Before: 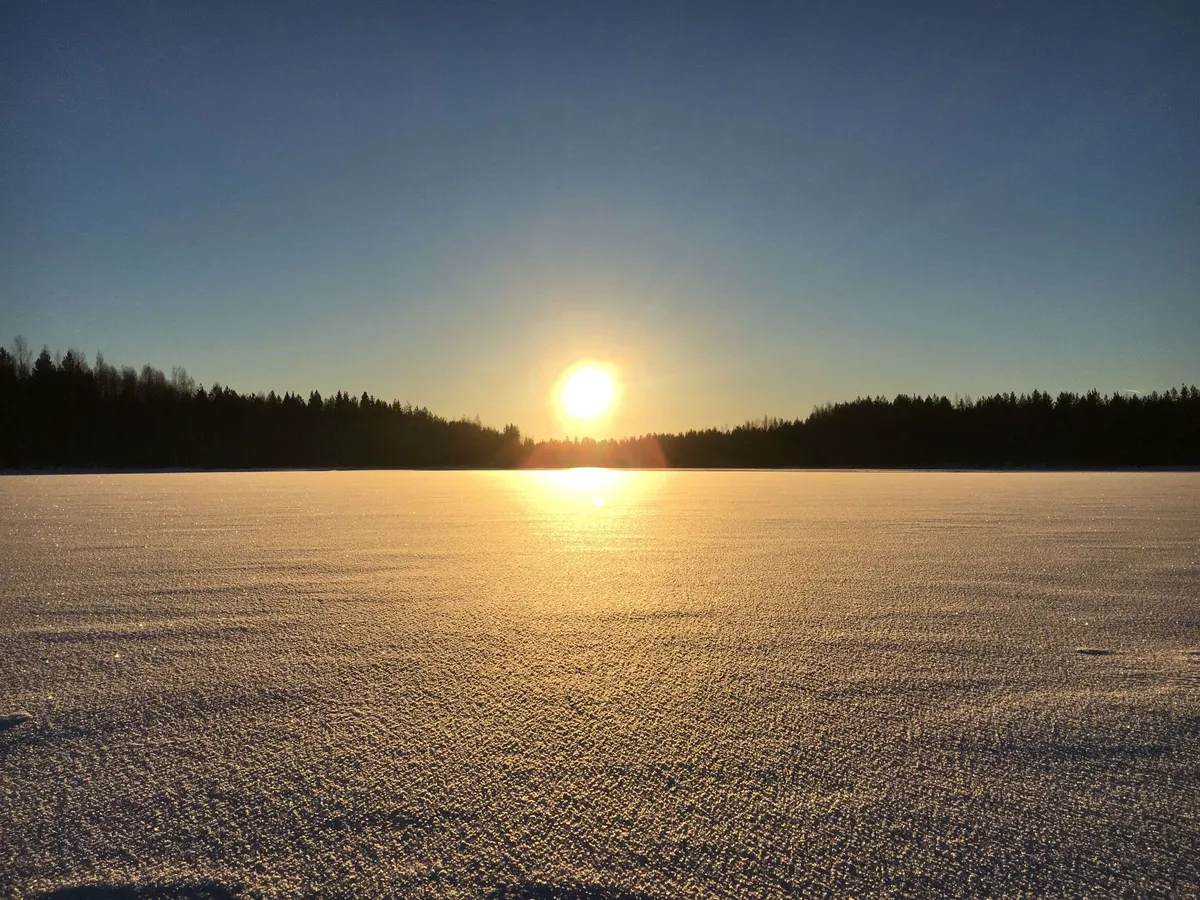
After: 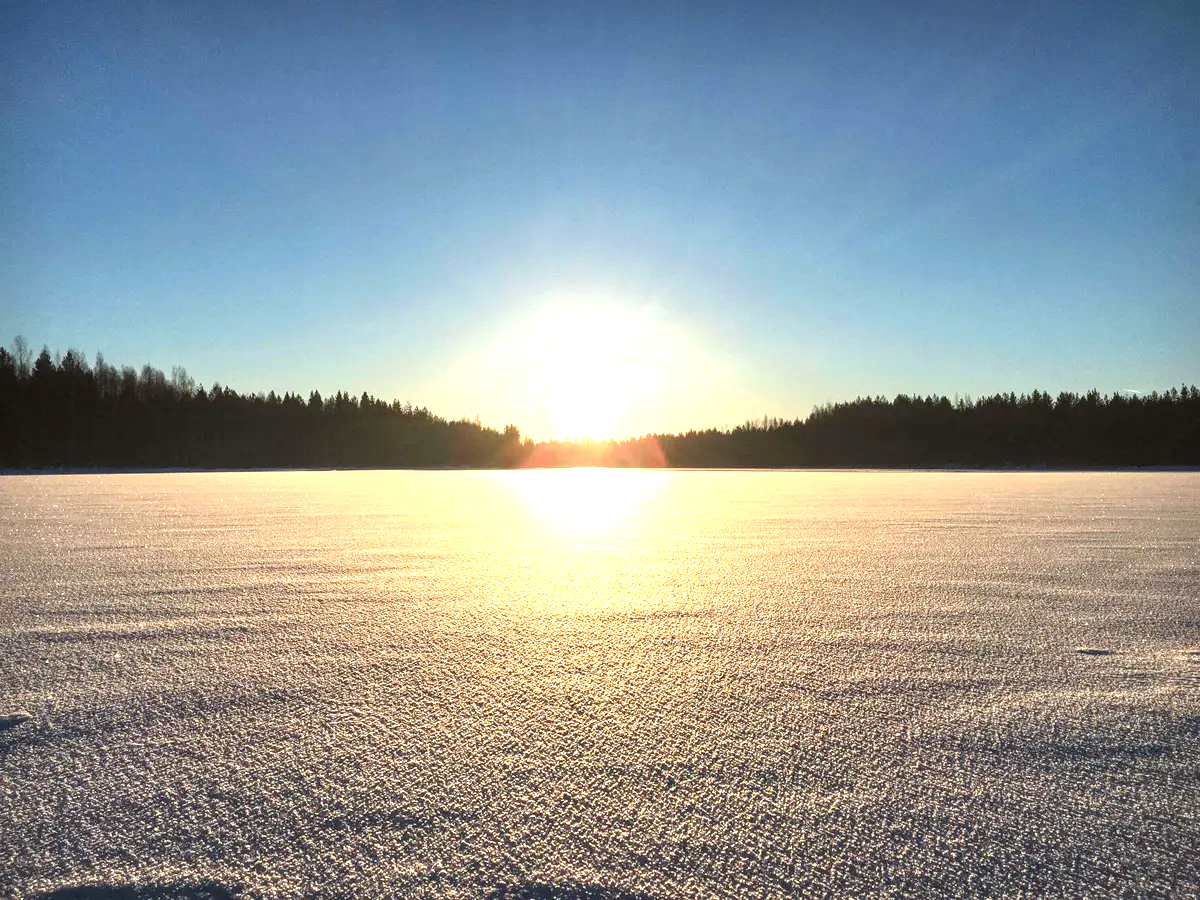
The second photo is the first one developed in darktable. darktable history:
exposure: black level correction 0, exposure 1.2 EV, compensate highlight preservation false
color correction: highlights a* -4.18, highlights b* -11.08
local contrast: on, module defaults
